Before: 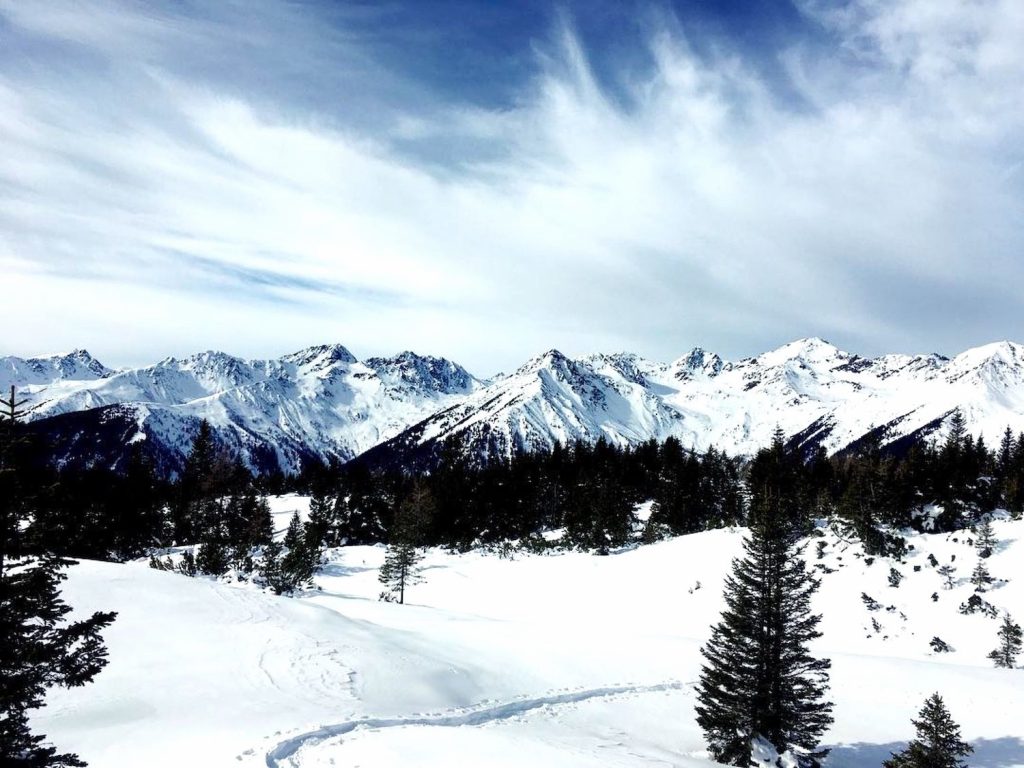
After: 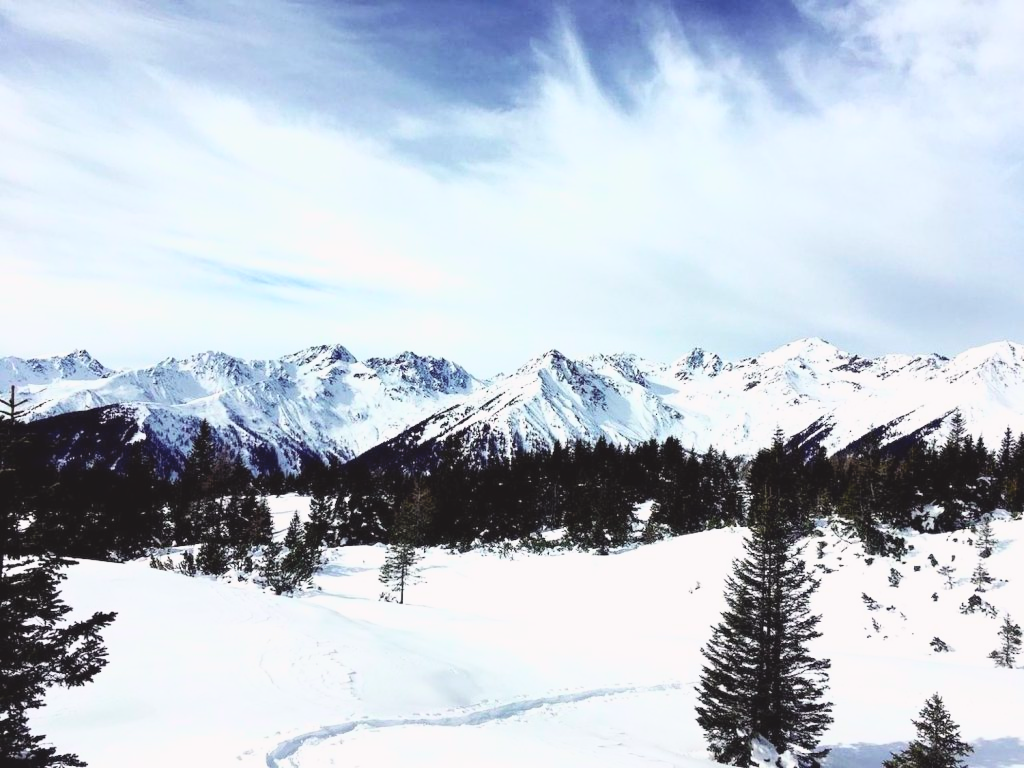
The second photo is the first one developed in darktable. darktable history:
contrast brightness saturation: contrast -0.1, brightness 0.05, saturation 0.08
tone curve: curves: ch0 [(0.003, 0.029) (0.202, 0.232) (0.46, 0.56) (0.611, 0.739) (0.843, 0.941) (1, 0.99)]; ch1 [(0, 0) (0.35, 0.356) (0.45, 0.453) (0.508, 0.515) (0.617, 0.601) (1, 1)]; ch2 [(0, 0) (0.456, 0.469) (0.5, 0.5) (0.556, 0.566) (0.635, 0.642) (1, 1)], color space Lab, independent channels, preserve colors none
